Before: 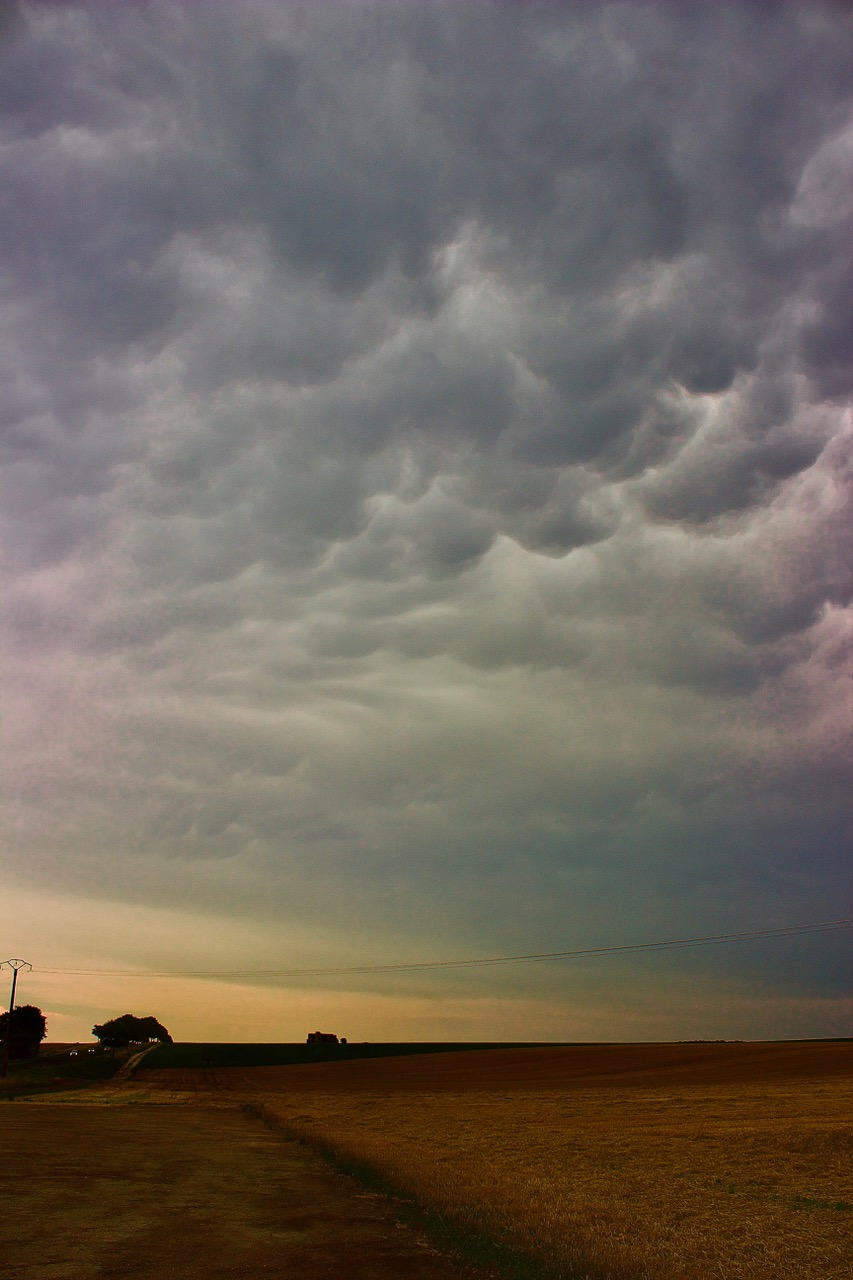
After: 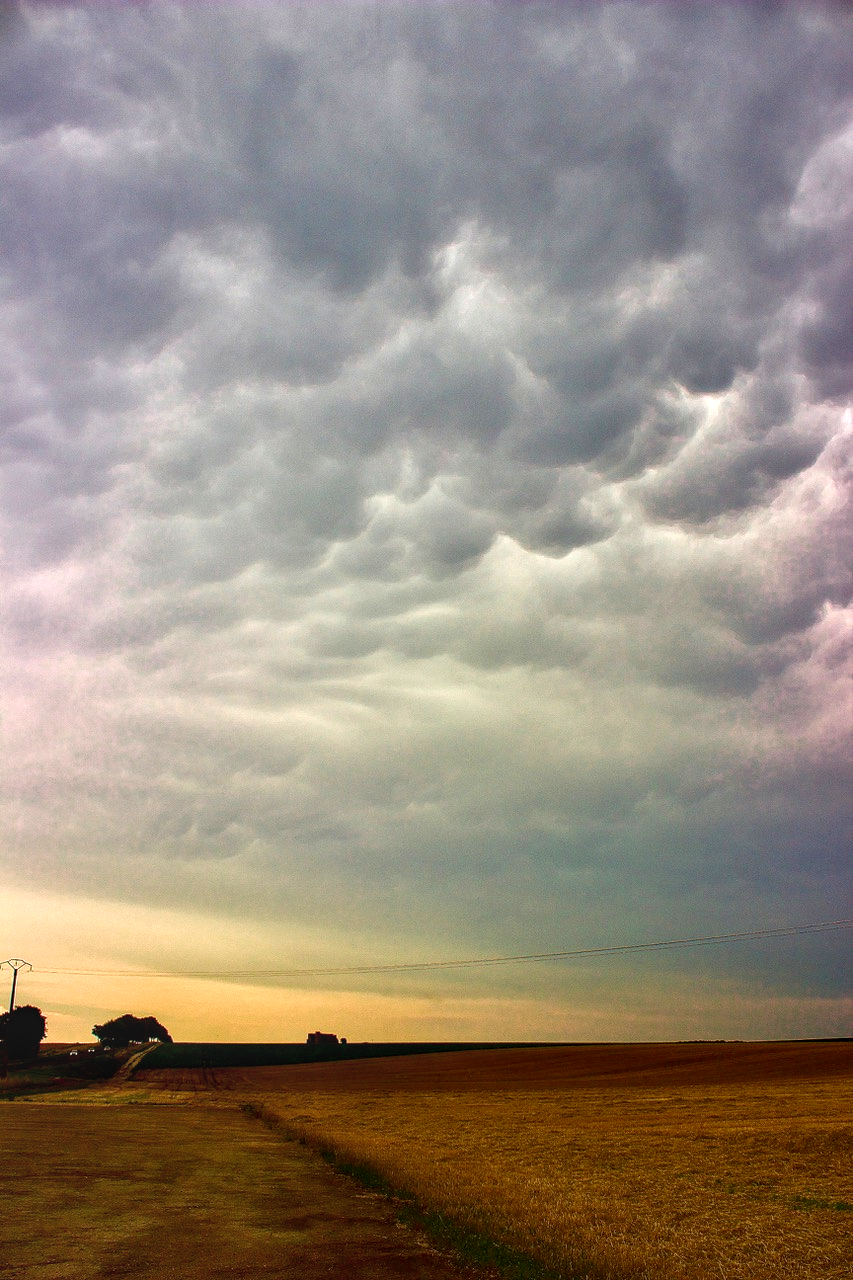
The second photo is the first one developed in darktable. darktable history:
exposure: black level correction 0, exposure 1 EV, compensate highlight preservation false
local contrast: on, module defaults
color balance rgb: on, module defaults
